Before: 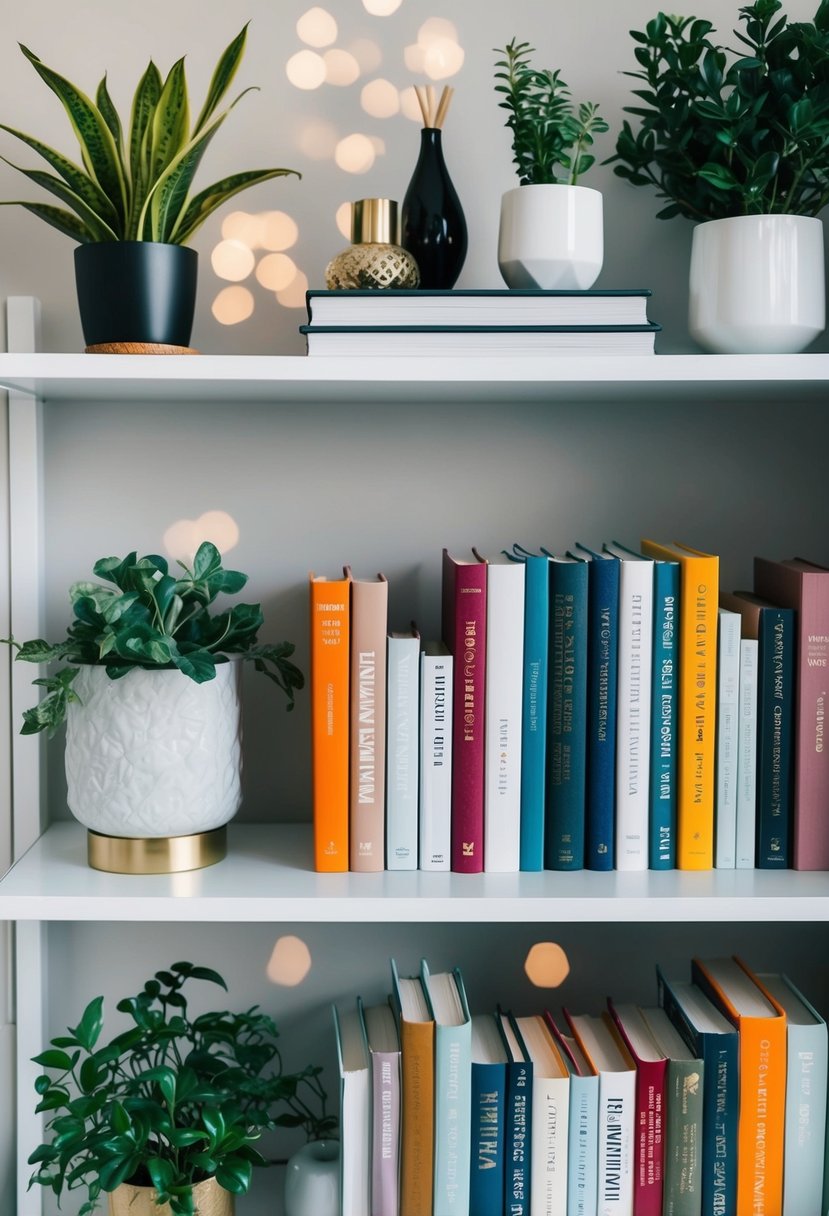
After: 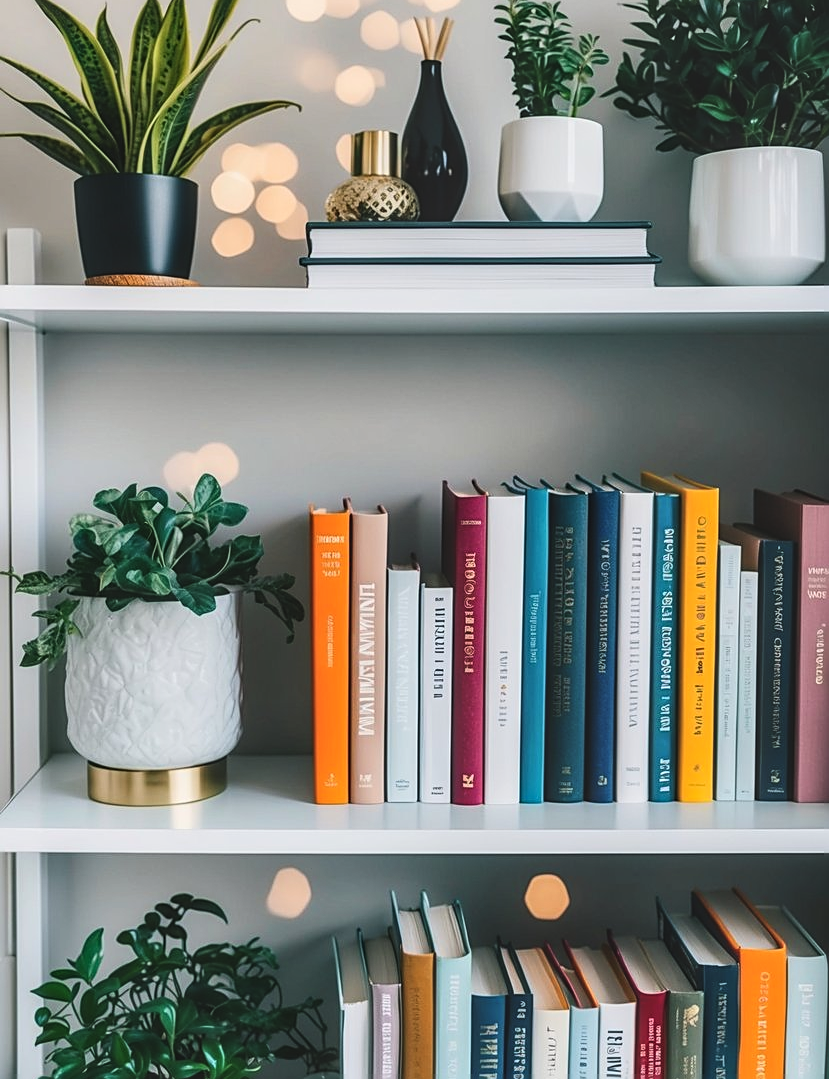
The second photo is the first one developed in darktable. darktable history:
sharpen: on, module defaults
exposure: black level correction -0.015, exposure -0.5 EV, compensate highlight preservation false
crop and rotate: top 5.609%, bottom 5.609%
contrast brightness saturation: contrast 0.2, brightness 0.16, saturation 0.22
local contrast: highlights 61%, detail 143%, midtone range 0.428
